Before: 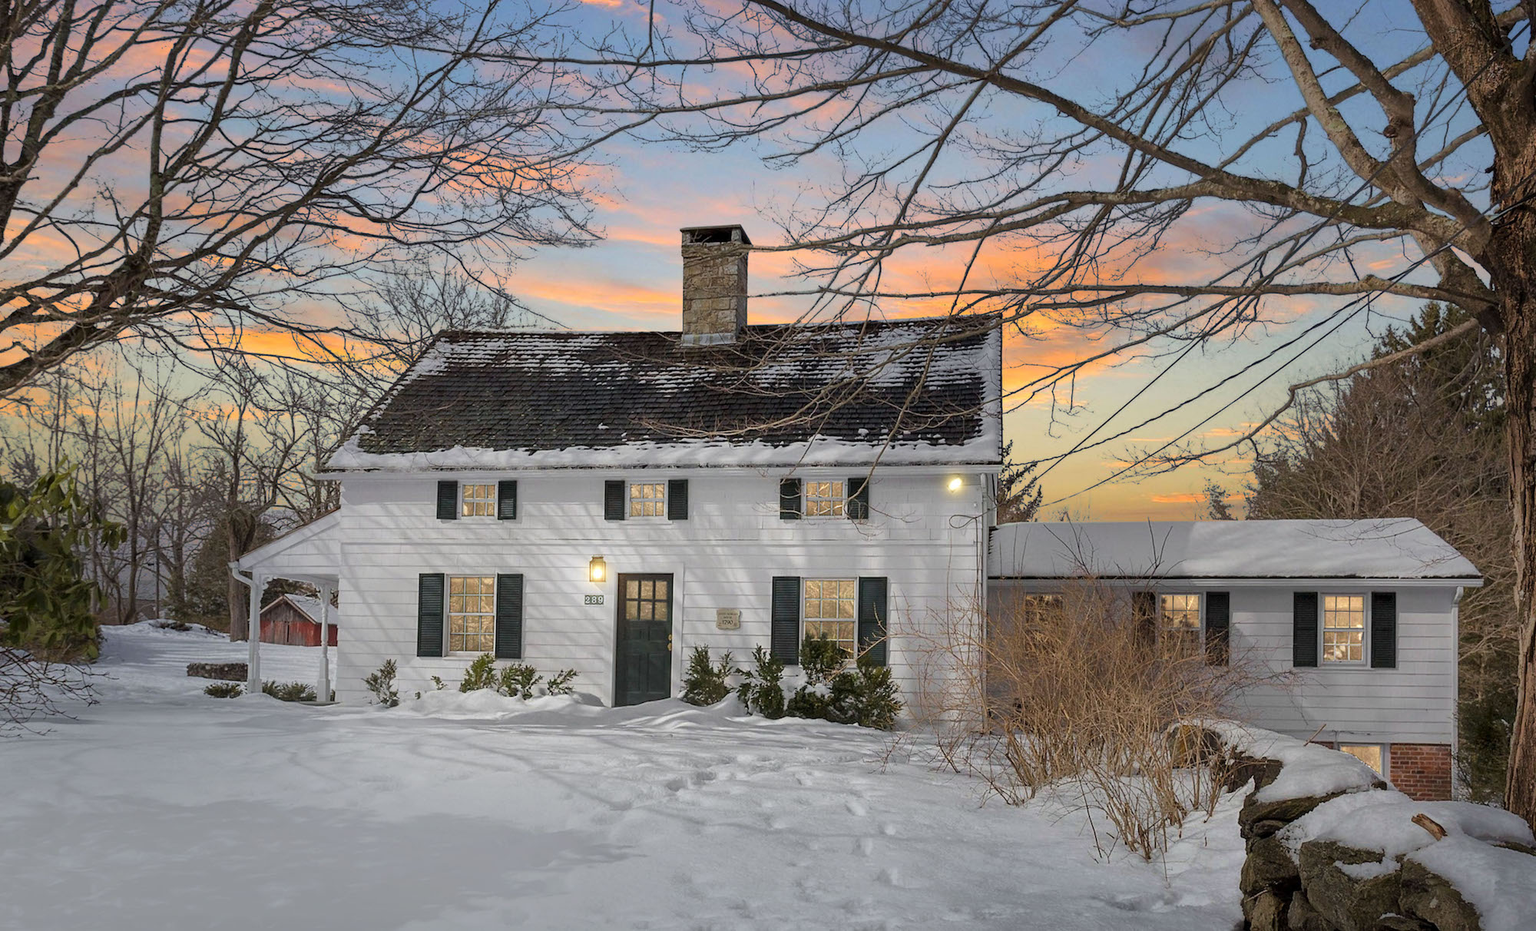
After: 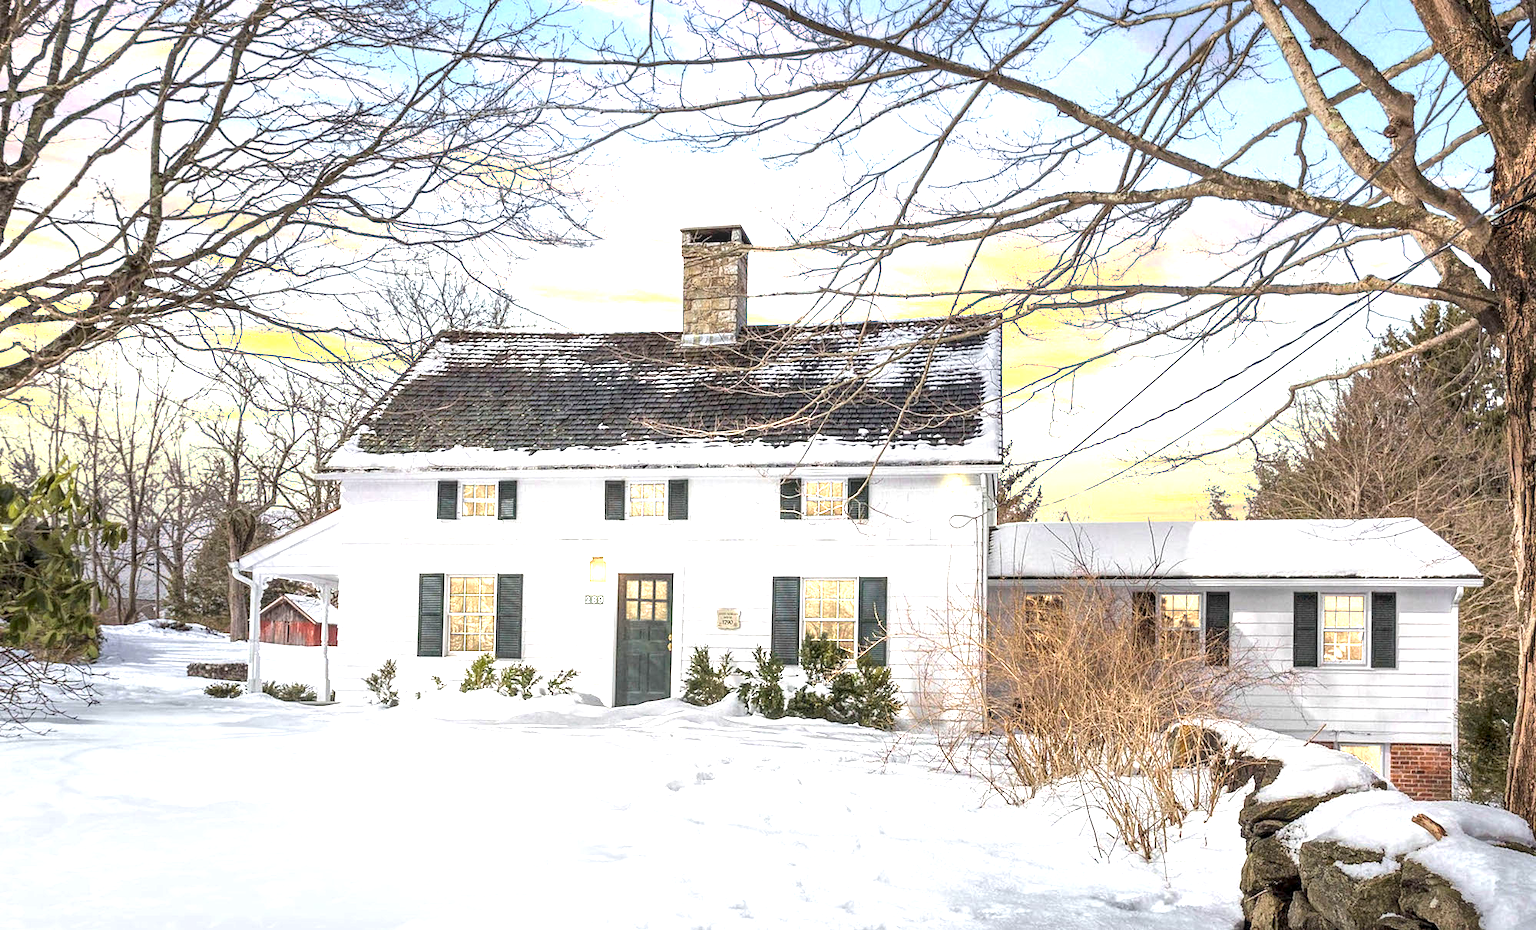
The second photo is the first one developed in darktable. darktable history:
local contrast: highlights 61%, detail 143%, midtone range 0.428
exposure: black level correction 0, exposure 1.741 EV, compensate exposure bias true, compensate highlight preservation false
